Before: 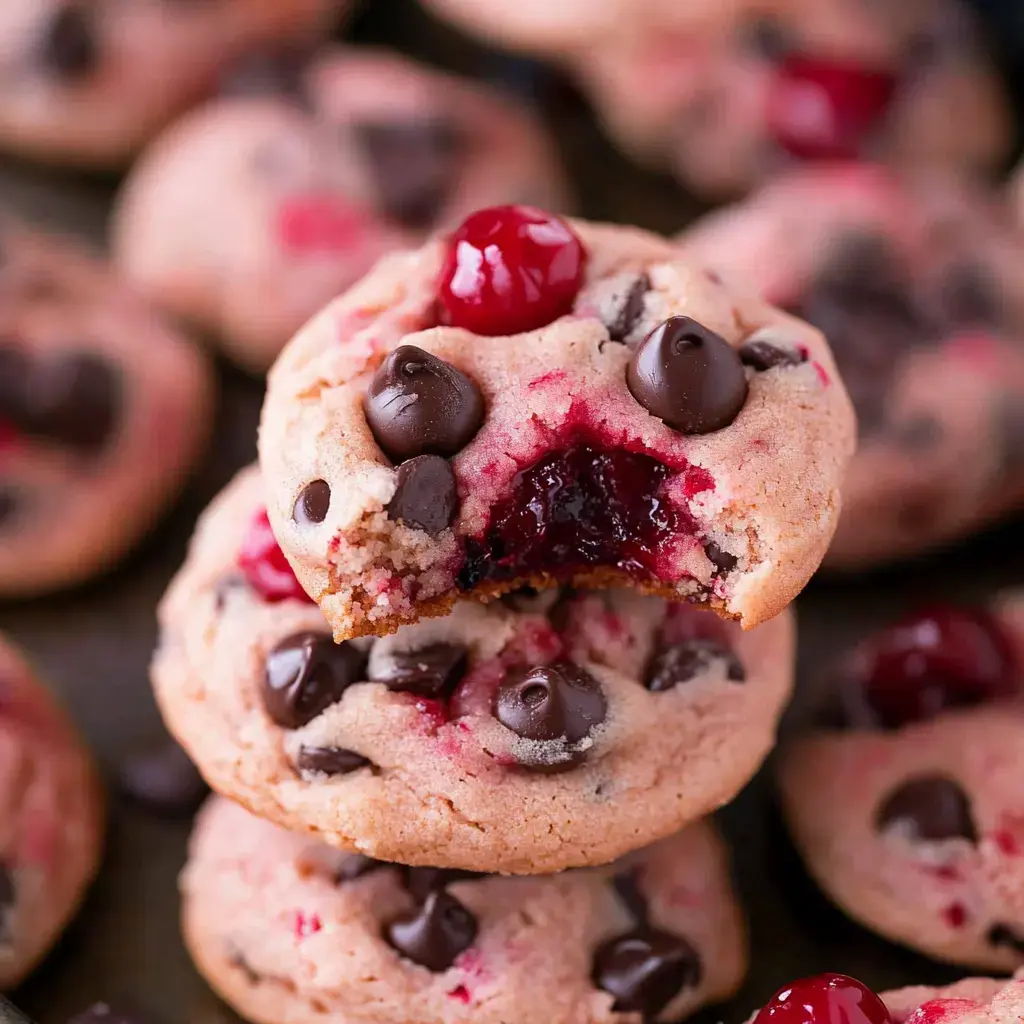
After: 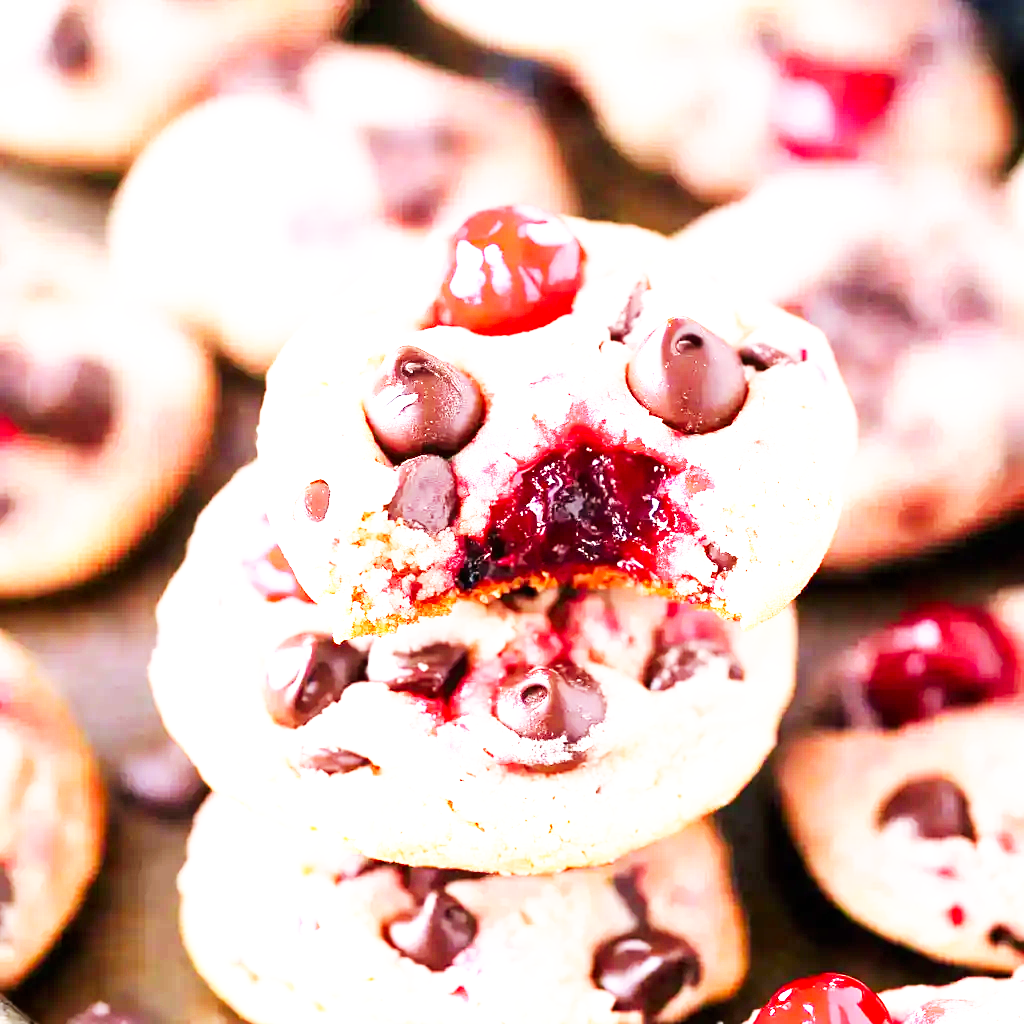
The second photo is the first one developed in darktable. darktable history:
base curve: curves: ch0 [(0, 0) (0.007, 0.004) (0.027, 0.03) (0.046, 0.07) (0.207, 0.54) (0.442, 0.872) (0.673, 0.972) (1, 1)], exposure shift 0.01, preserve colors none
exposure: exposure 2.015 EV, compensate exposure bias true, compensate highlight preservation false
